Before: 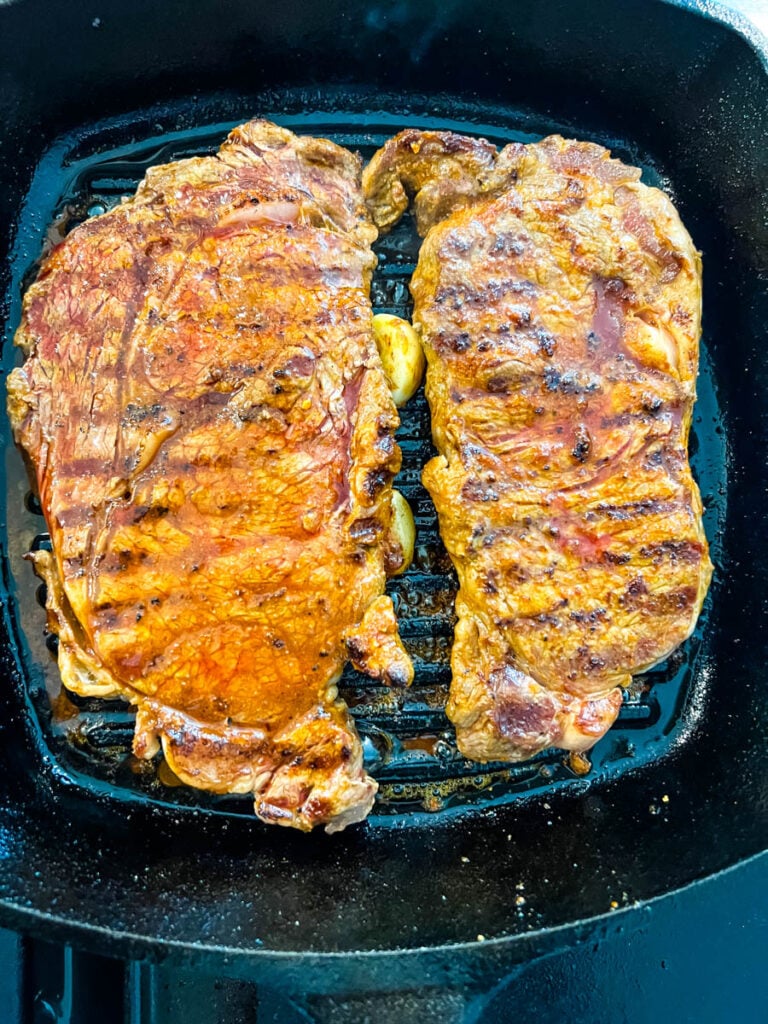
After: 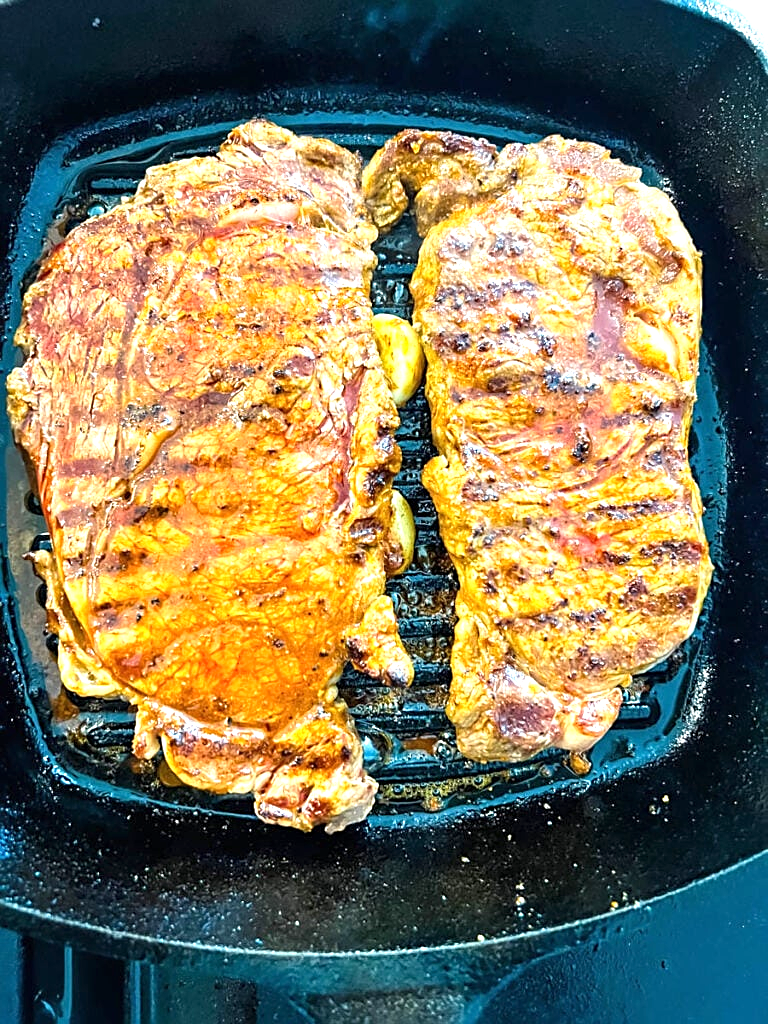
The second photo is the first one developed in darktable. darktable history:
sharpen: on, module defaults
exposure: black level correction 0, exposure 0.702 EV, compensate exposure bias true, compensate highlight preservation false
